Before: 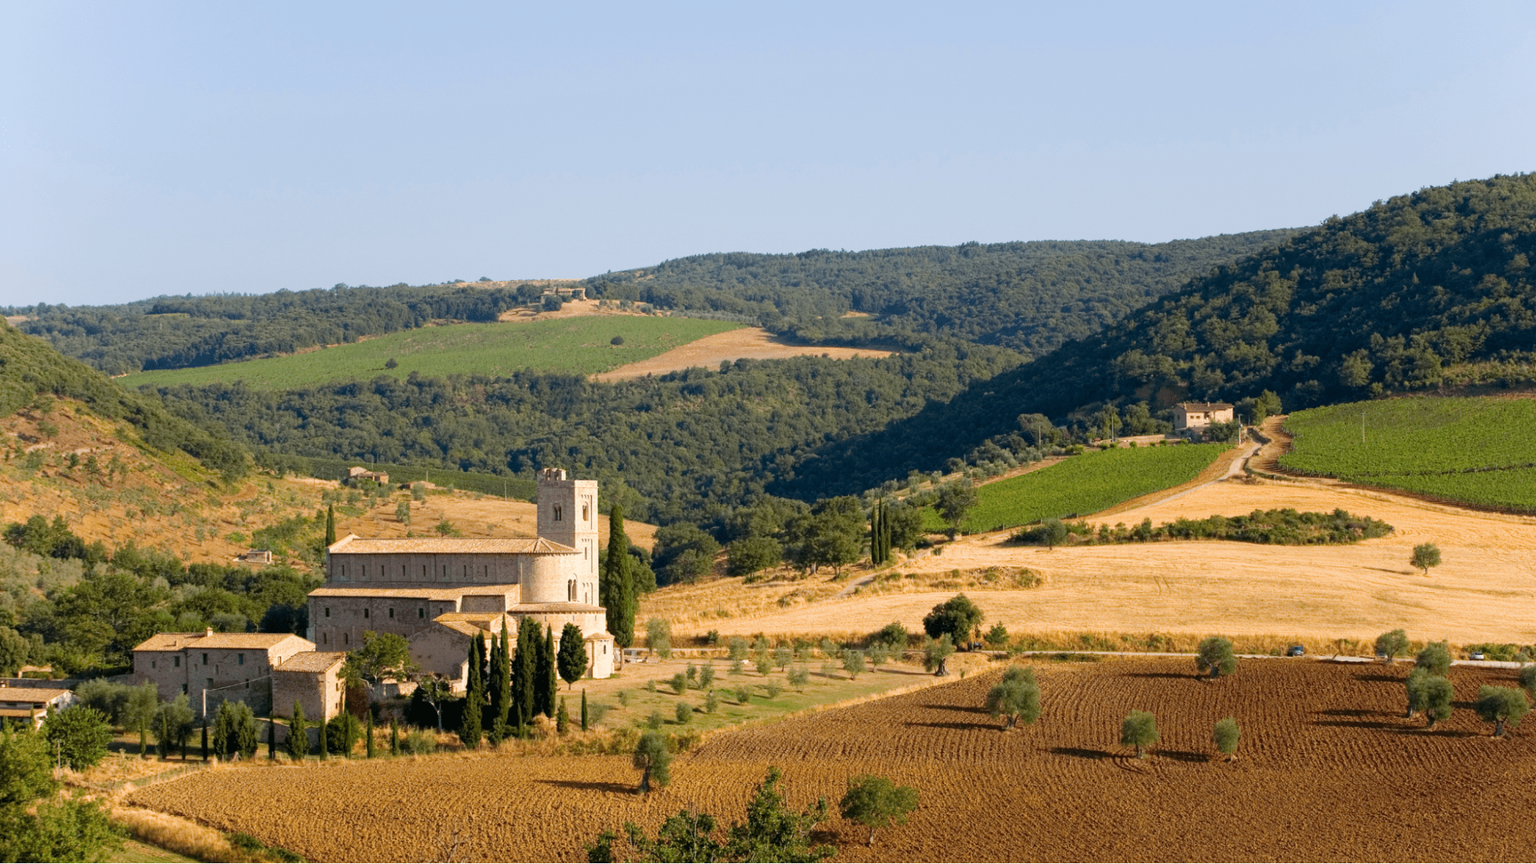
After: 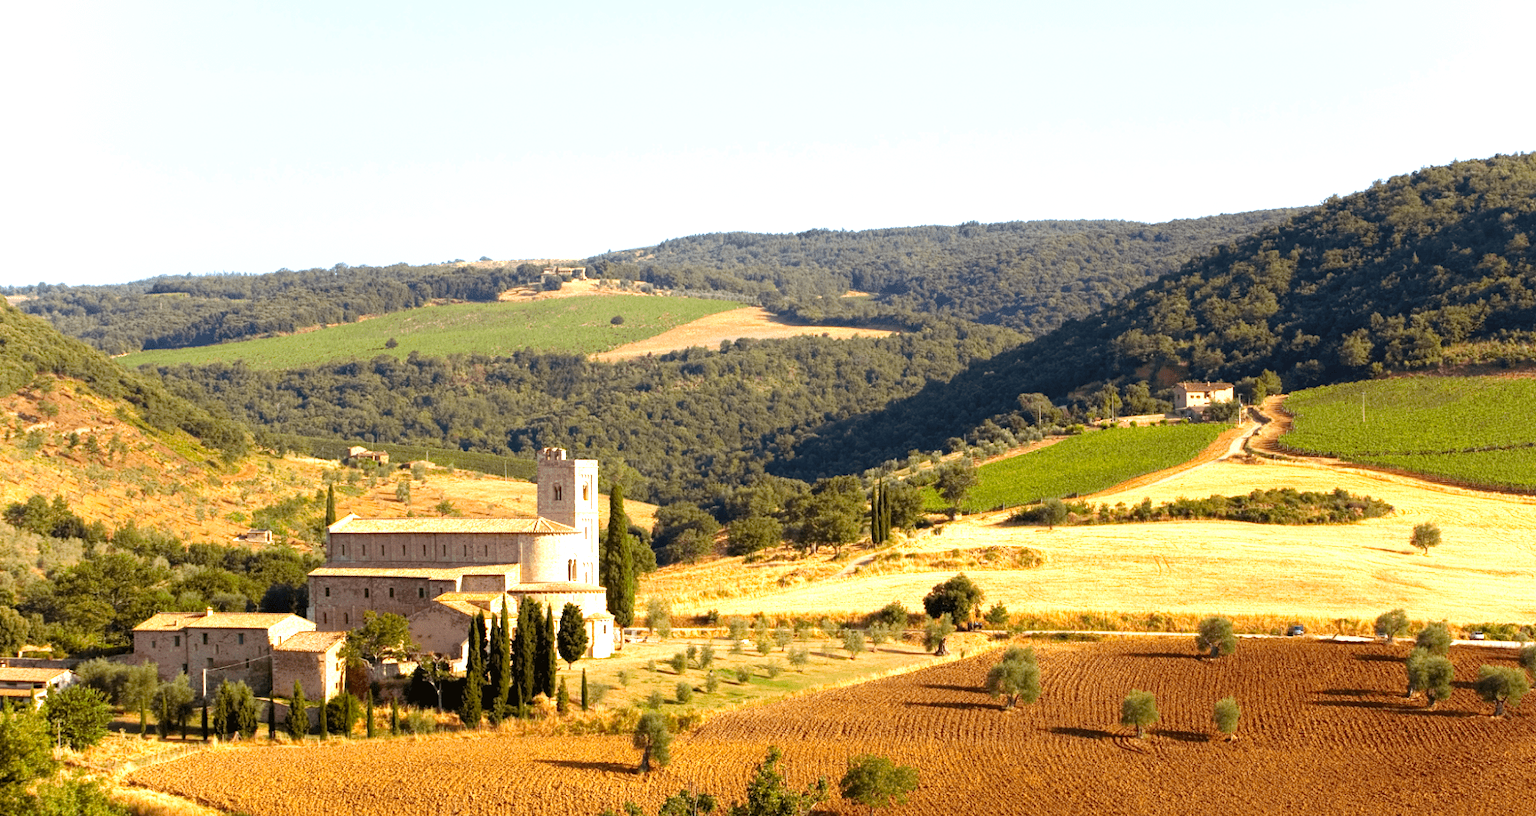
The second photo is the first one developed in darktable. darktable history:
crop and rotate: top 2.479%, bottom 3.018%
rgb levels: mode RGB, independent channels, levels [[0, 0.5, 1], [0, 0.521, 1], [0, 0.536, 1]]
exposure: exposure 0.95 EV, compensate highlight preservation false
